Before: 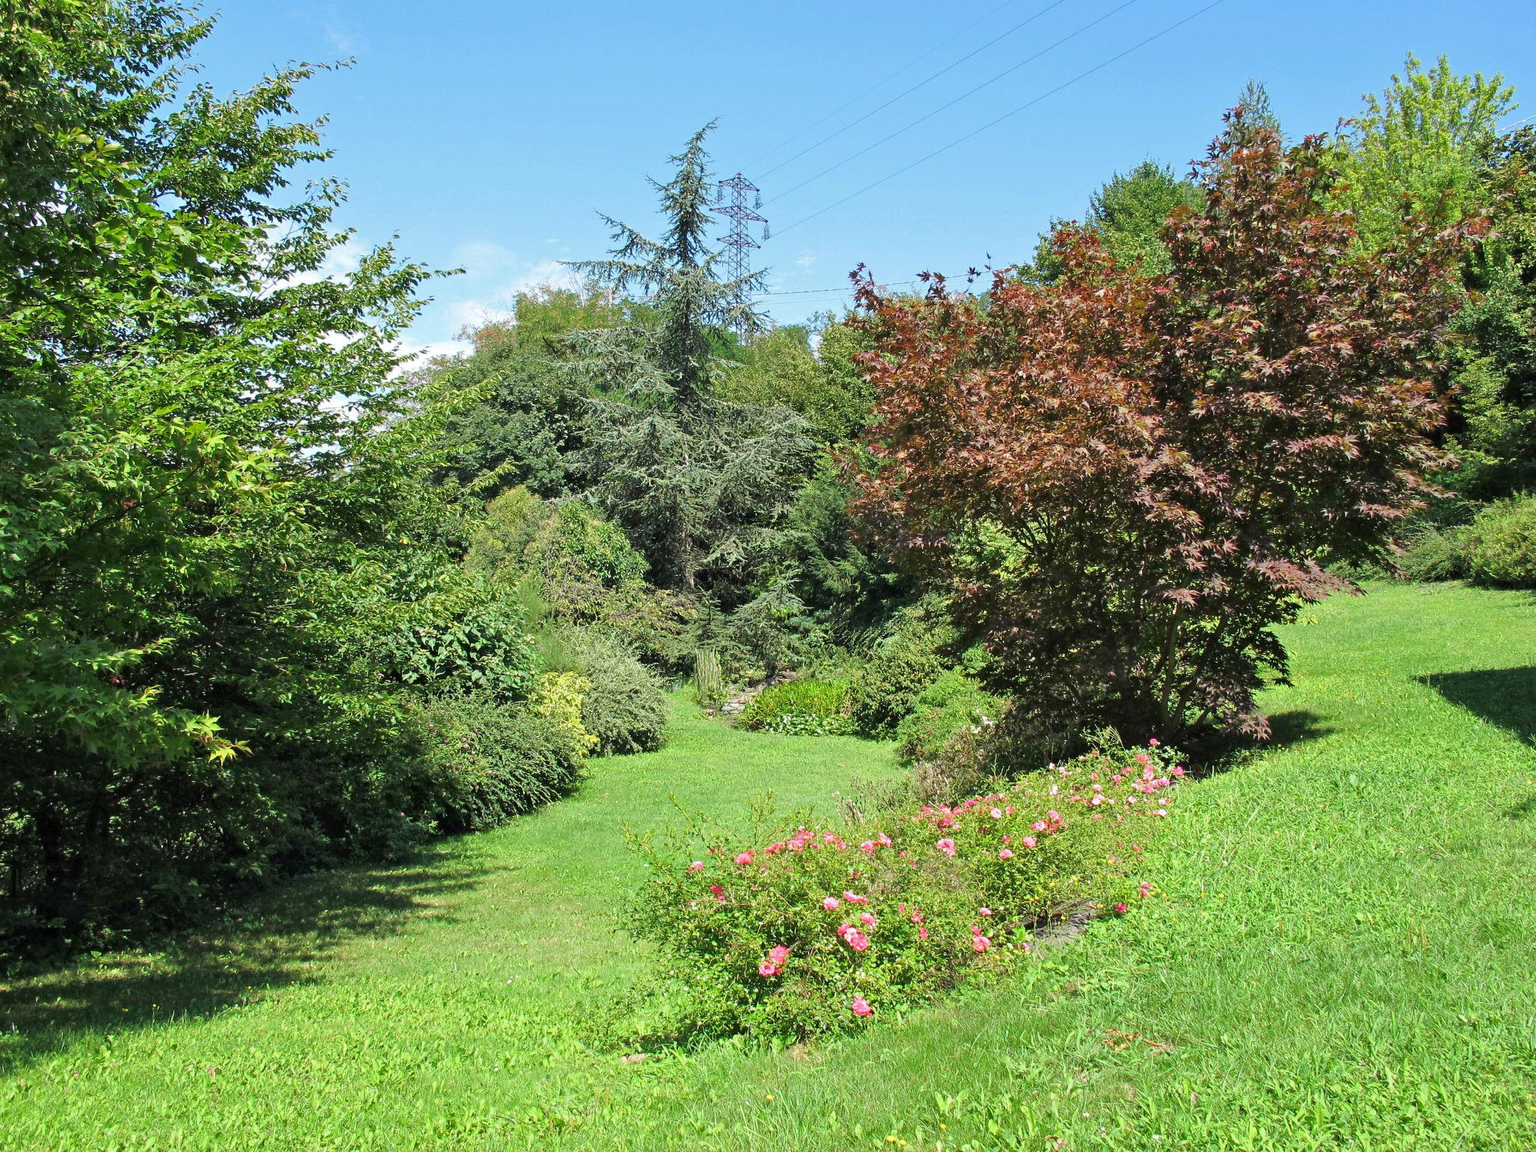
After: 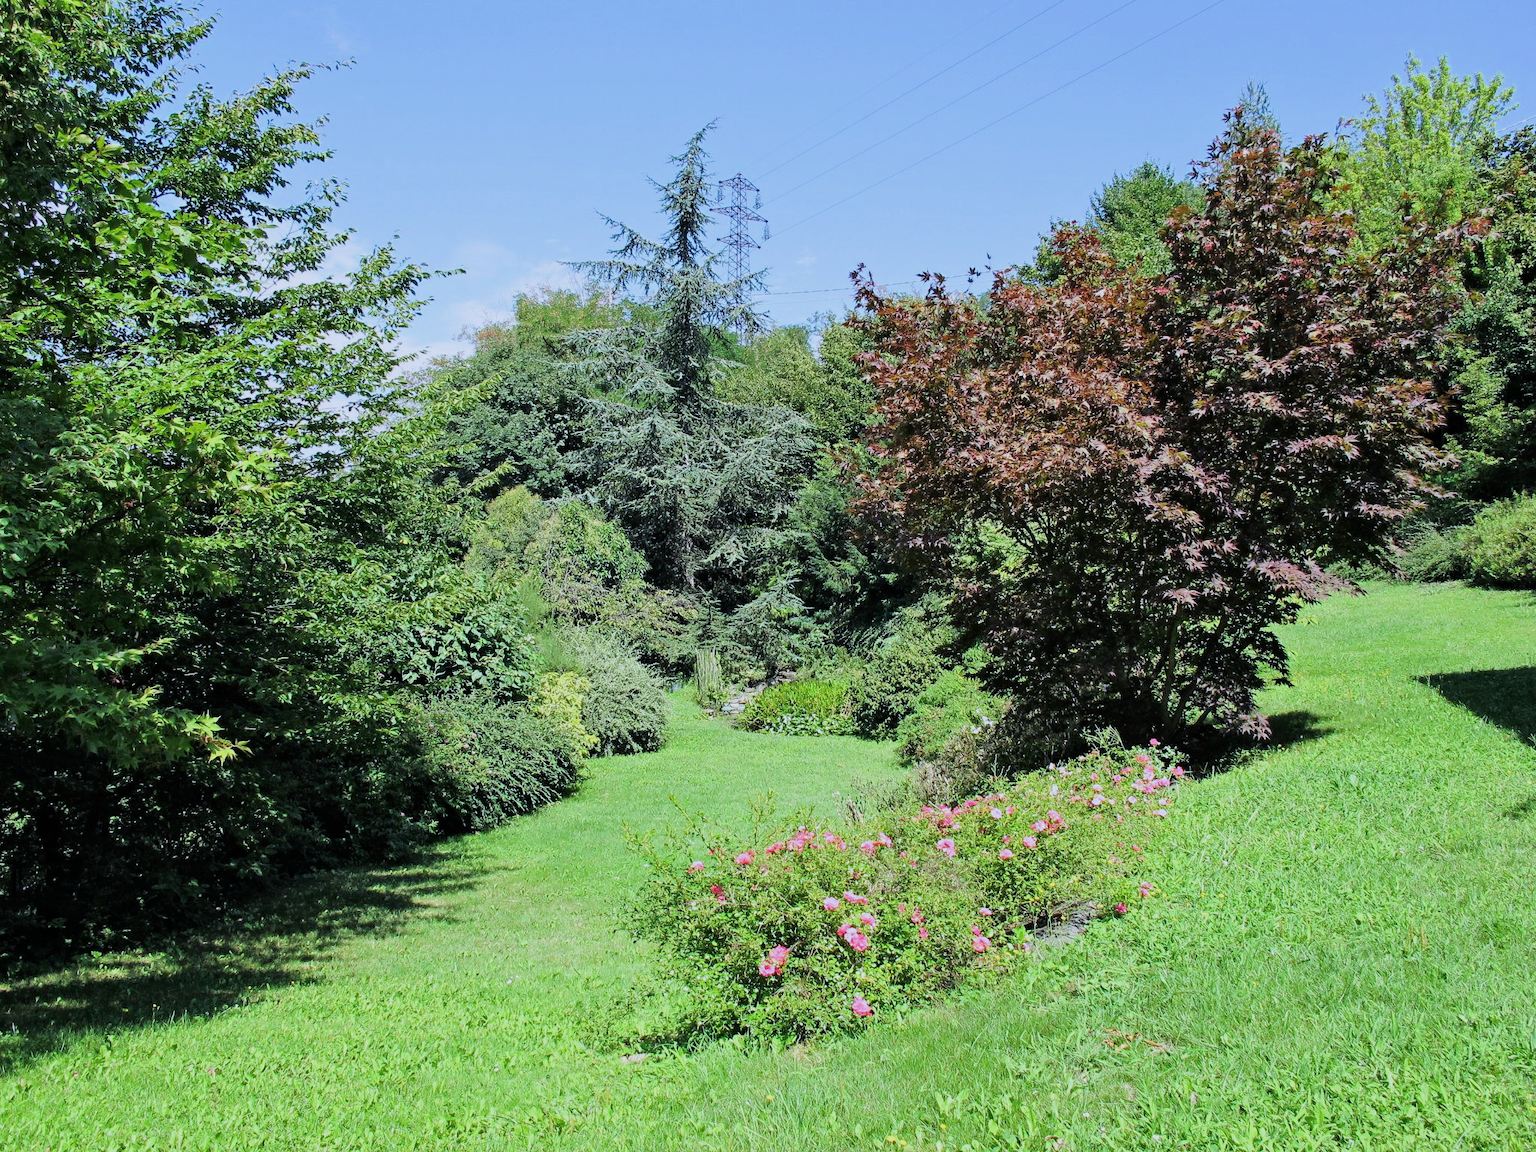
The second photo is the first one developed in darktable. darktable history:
white balance: red 0.948, green 1.02, blue 1.176
filmic rgb: black relative exposure -7.5 EV, white relative exposure 5 EV, hardness 3.31, contrast 1.3, contrast in shadows safe
